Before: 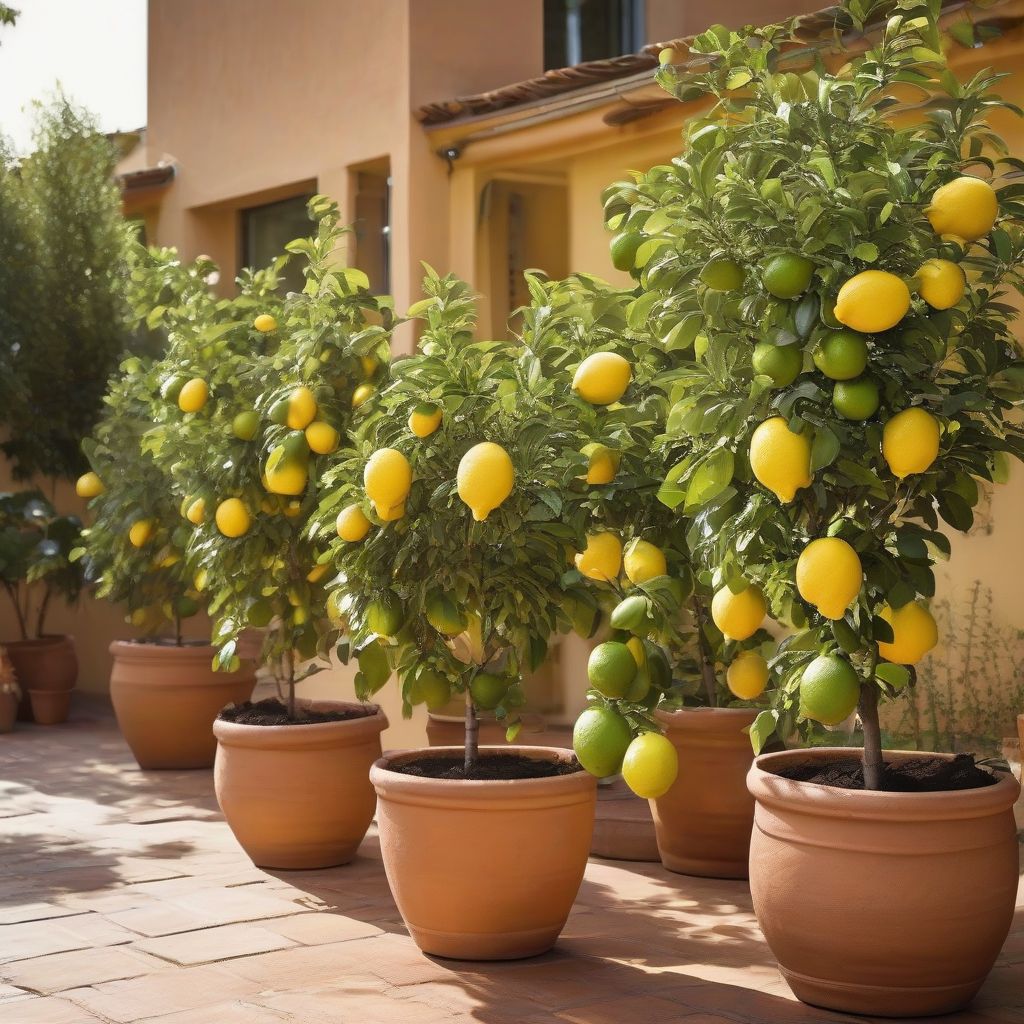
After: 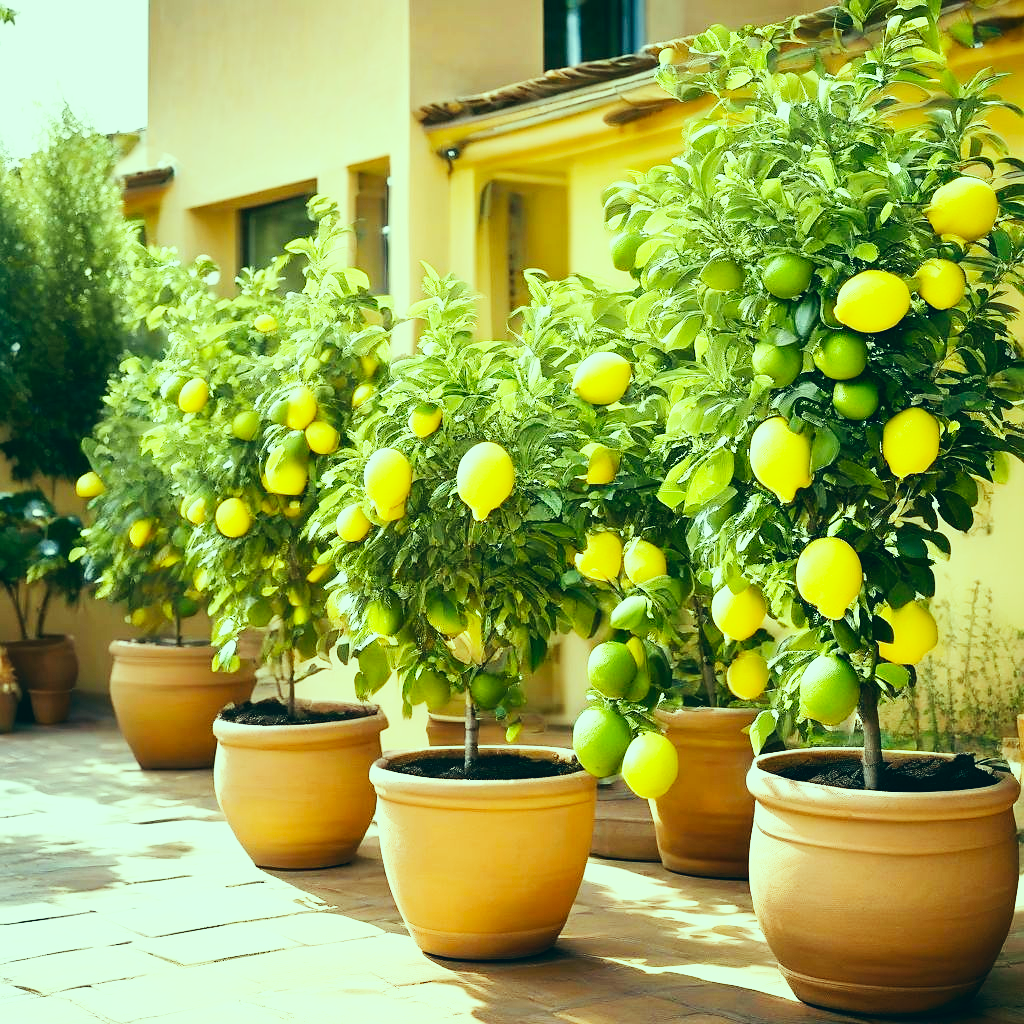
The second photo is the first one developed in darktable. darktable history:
sharpen: radius 1.559, amount 0.373, threshold 1.271
base curve: curves: ch0 [(0, 0.003) (0.001, 0.002) (0.006, 0.004) (0.02, 0.022) (0.048, 0.086) (0.094, 0.234) (0.162, 0.431) (0.258, 0.629) (0.385, 0.8) (0.548, 0.918) (0.751, 0.988) (1, 1)], preserve colors none
color correction: highlights a* -20.08, highlights b* 9.8, shadows a* -20.4, shadows b* -10.76
contrast brightness saturation: contrast 0.14
